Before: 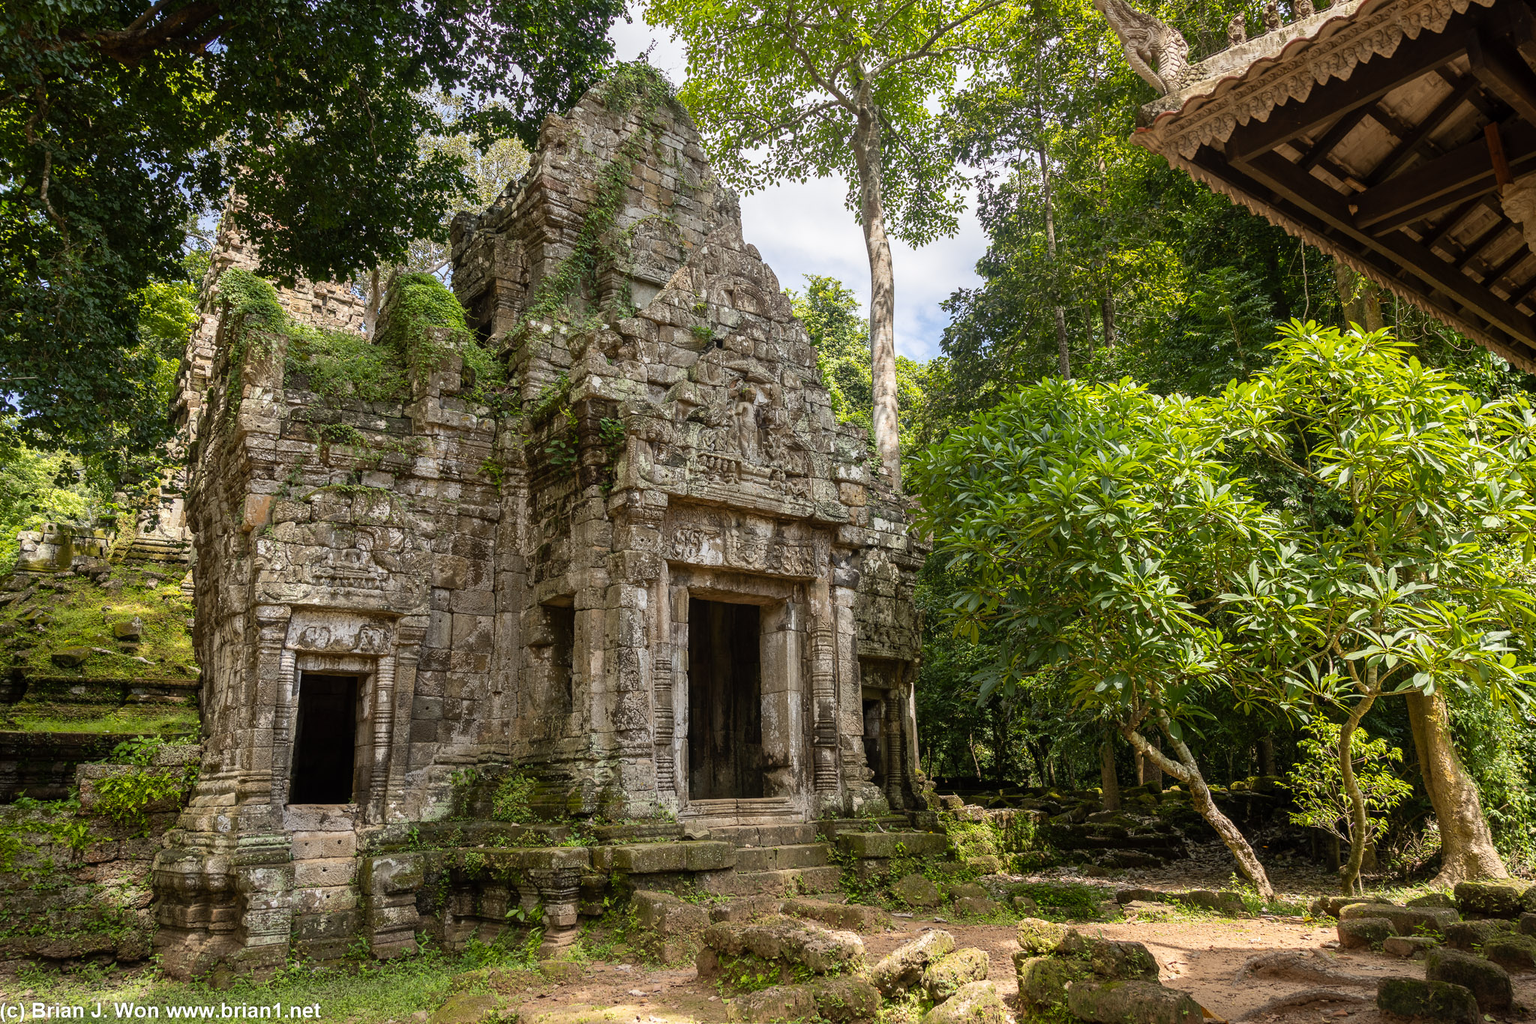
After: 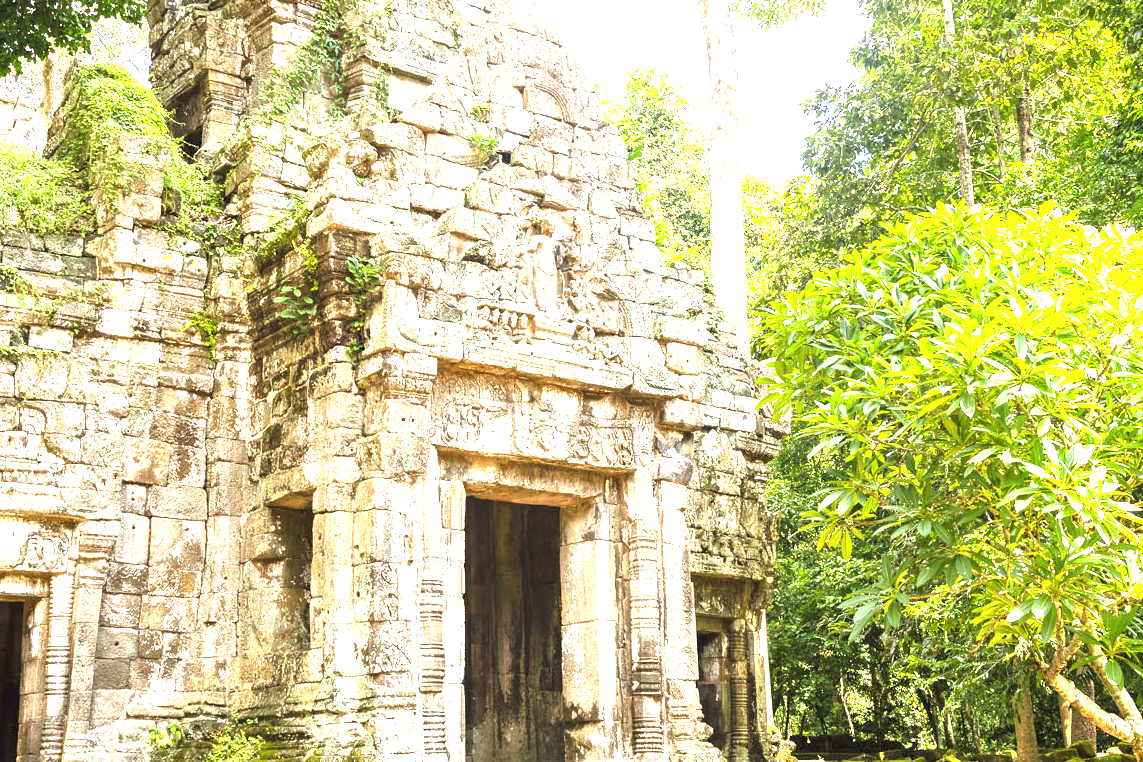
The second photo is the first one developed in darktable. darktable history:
exposure: black level correction 0, exposure 1.1 EV, compensate exposure bias true, compensate highlight preservation false
crop and rotate: left 22.13%, top 22.054%, right 22.026%, bottom 22.102%
